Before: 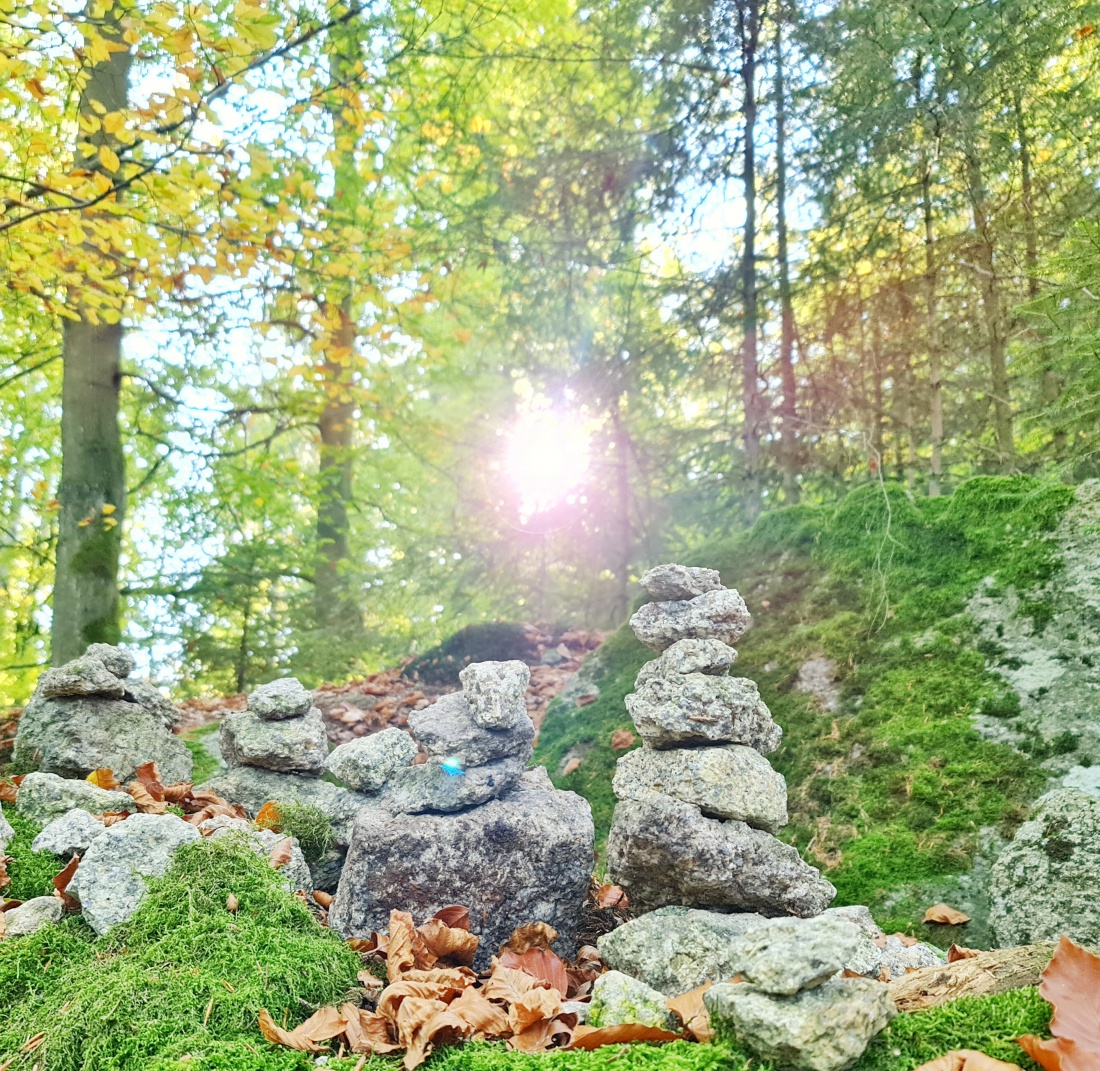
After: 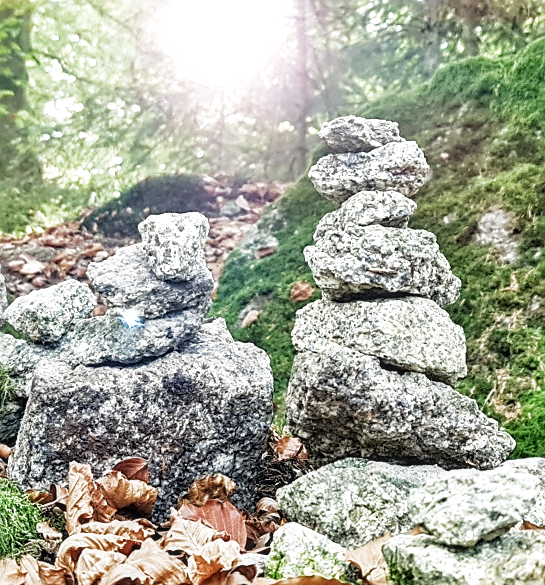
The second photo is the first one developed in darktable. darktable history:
crop: left 29.239%, top 41.907%, right 21.128%, bottom 3.464%
filmic rgb: black relative exposure -8.18 EV, white relative exposure 2.2 EV, threshold 5.98 EV, target white luminance 99.904%, hardness 7.13, latitude 75.22%, contrast 1.315, highlights saturation mix -2.53%, shadows ↔ highlights balance 30.77%, color science v4 (2020), enable highlight reconstruction true
local contrast: detail 130%
sharpen: on, module defaults
